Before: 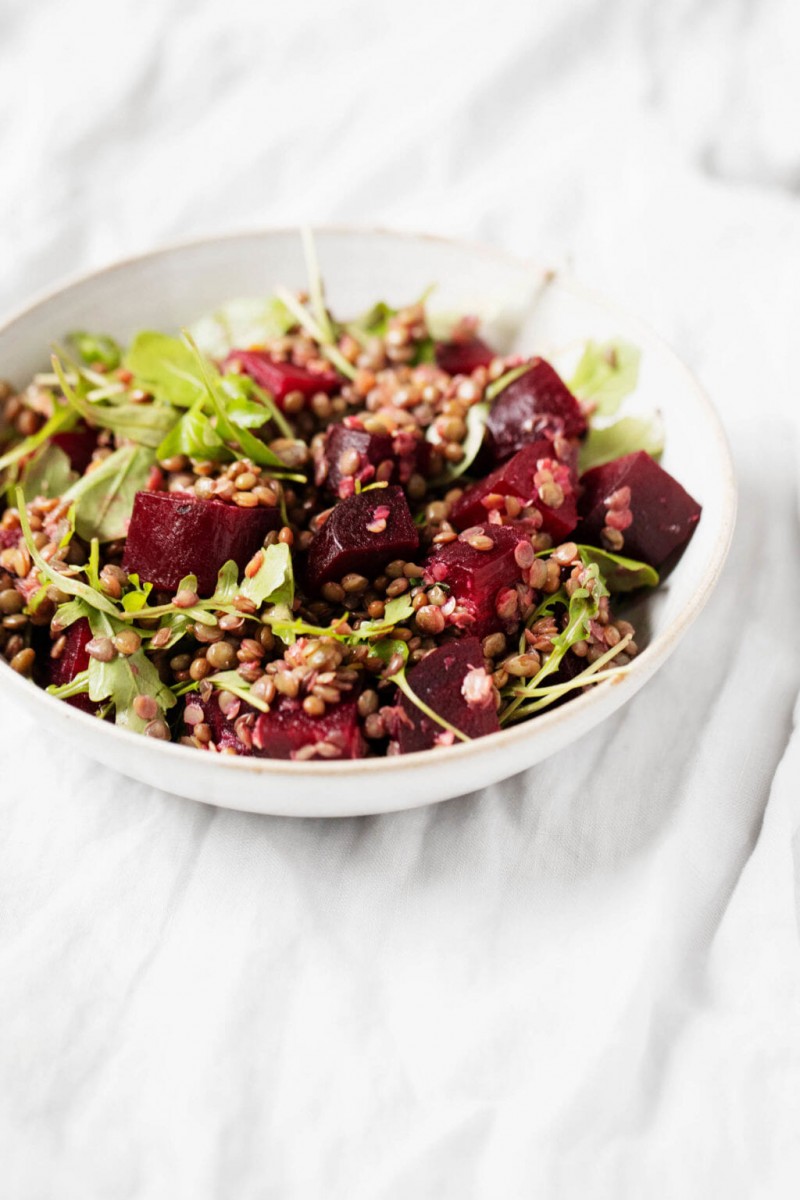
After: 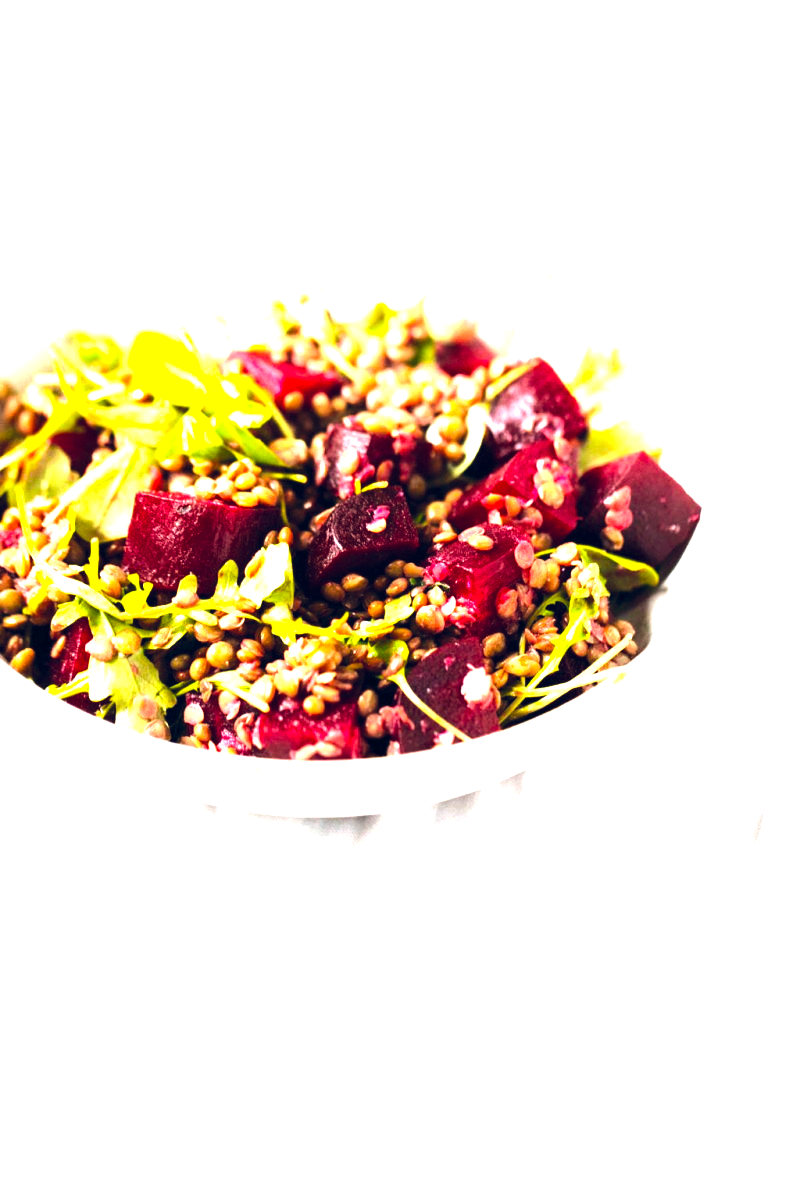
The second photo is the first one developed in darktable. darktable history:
color balance rgb: global offset › chroma 0.13%, global offset › hue 253.85°, perceptual saturation grading › global saturation 30.641%, global vibrance 9.81%
contrast brightness saturation: contrast 0.077, saturation 0.021
tone equalizer: -8 EV -0.778 EV, -7 EV -0.727 EV, -6 EV -0.639 EV, -5 EV -0.416 EV, -3 EV 0.378 EV, -2 EV 0.6 EV, -1 EV 0.679 EV, +0 EV 0.74 EV, edges refinement/feathering 500, mask exposure compensation -1.57 EV, preserve details no
exposure: black level correction -0.002, exposure 1.115 EV, compensate exposure bias true, compensate highlight preservation false
